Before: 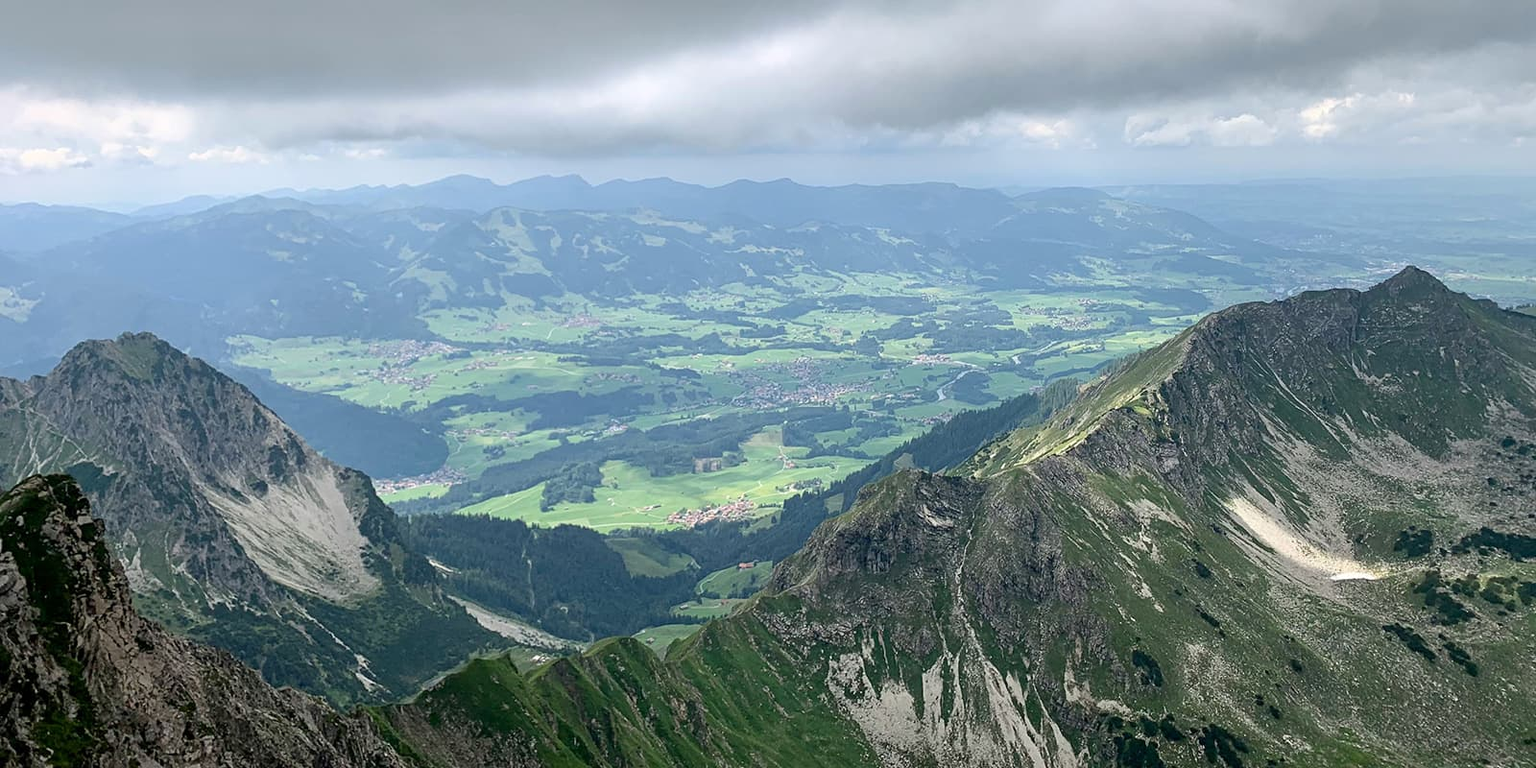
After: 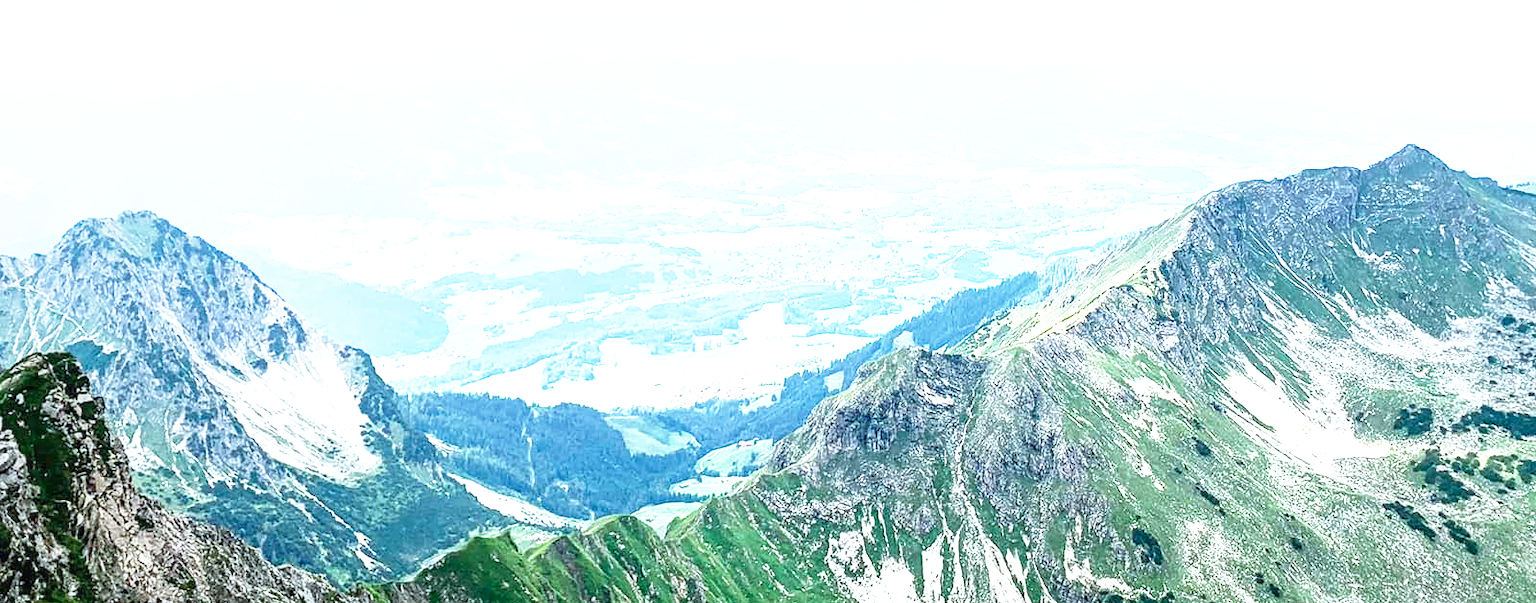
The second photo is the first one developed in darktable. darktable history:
exposure: black level correction 0, exposure 1.284 EV, compensate highlight preservation false
crop and rotate: top 15.978%, bottom 5.325%
color calibration: illuminant custom, x 0.368, y 0.373, temperature 4347.8 K
base curve: curves: ch0 [(0, 0) (0.495, 0.917) (1, 1)], exposure shift 0.01, preserve colors none
local contrast: on, module defaults
